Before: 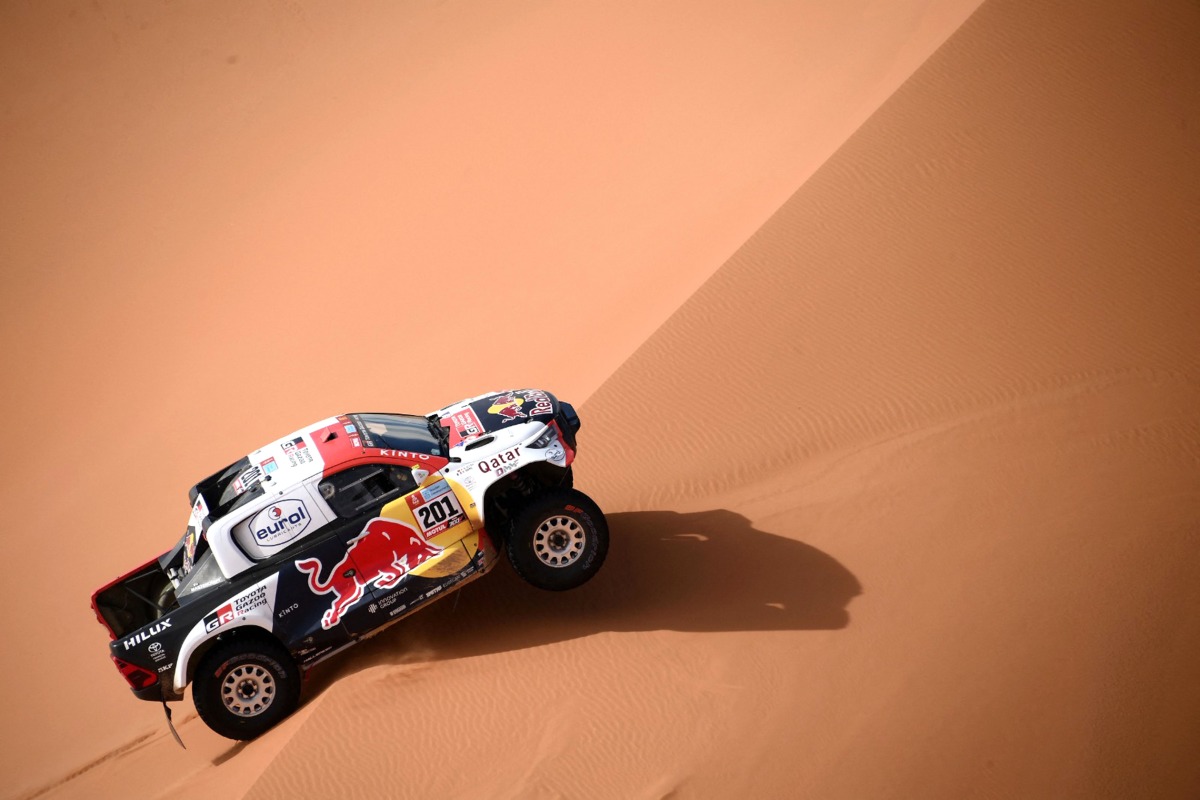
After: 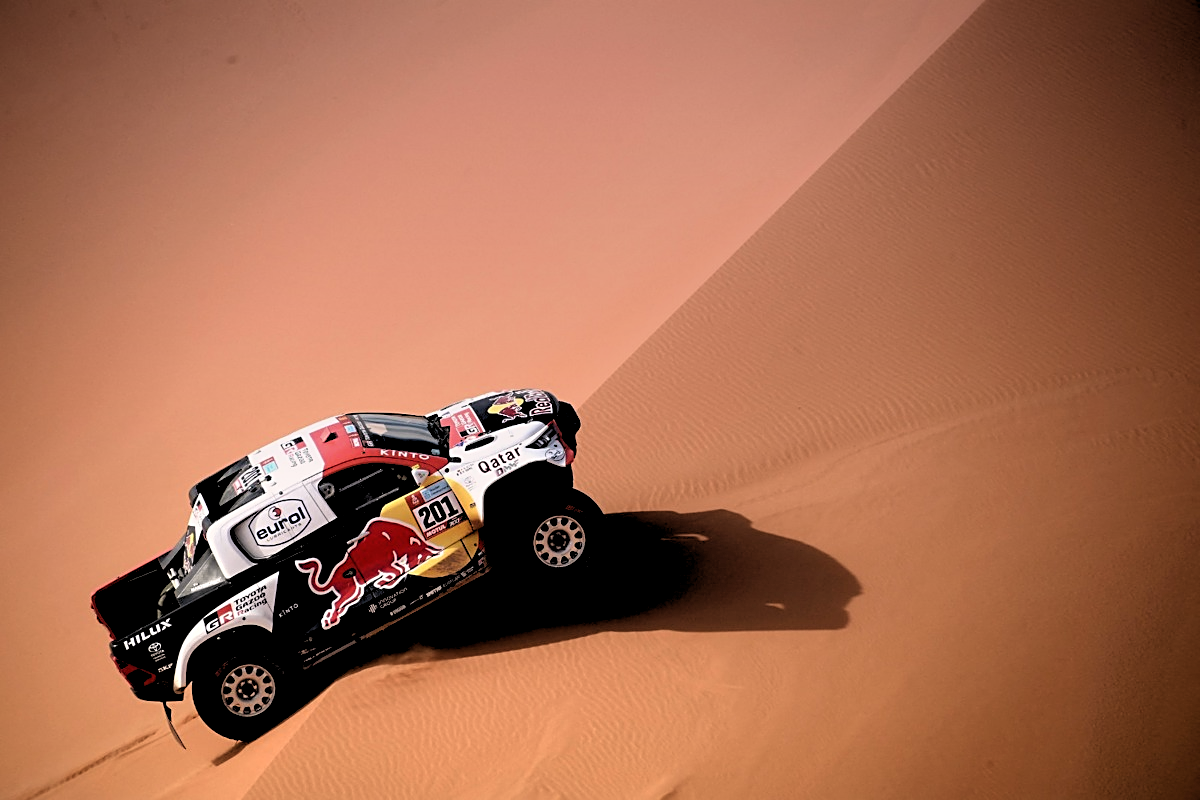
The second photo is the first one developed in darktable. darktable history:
exposure: compensate highlight preservation false
white balance: red 1.045, blue 0.932
rgb levels: levels [[0.034, 0.472, 0.904], [0, 0.5, 1], [0, 0.5, 1]]
tone equalizer: on, module defaults
graduated density: hue 238.83°, saturation 50%
sharpen: on, module defaults
